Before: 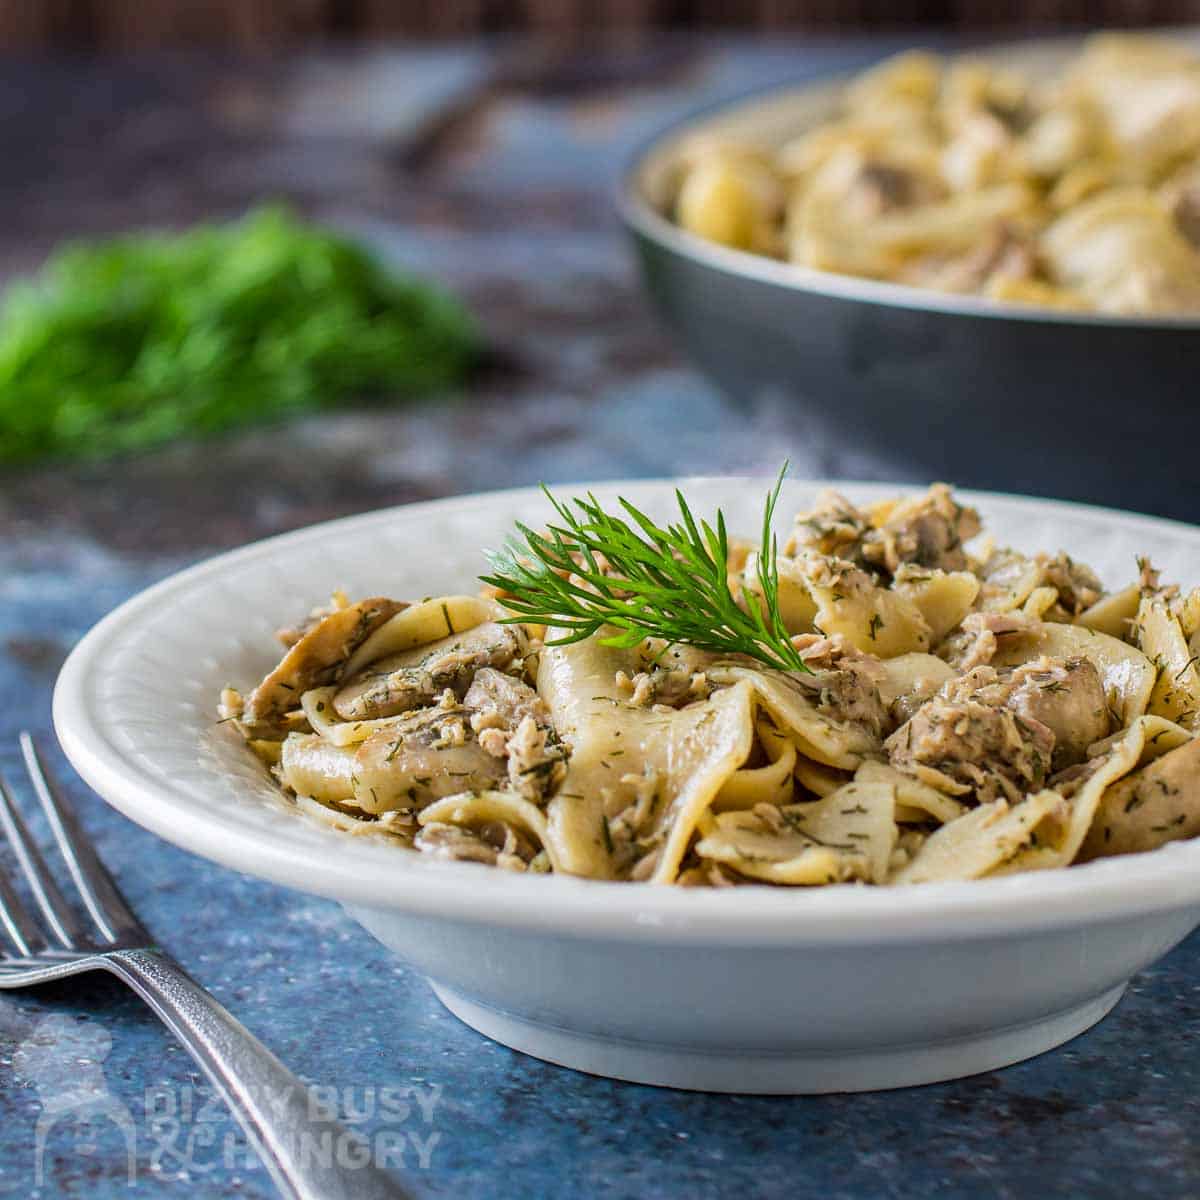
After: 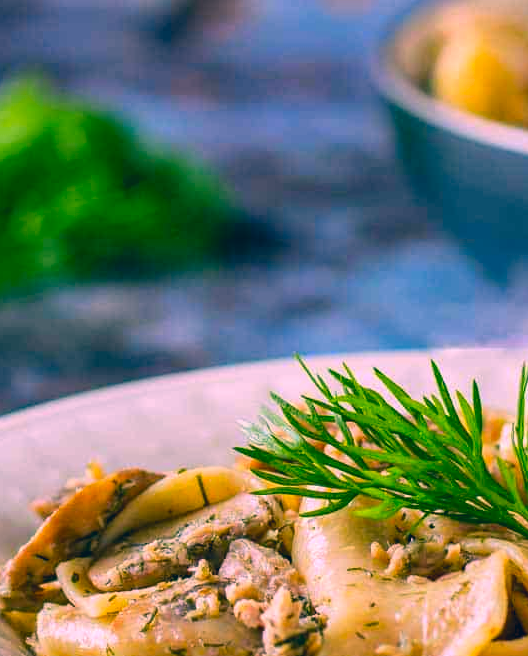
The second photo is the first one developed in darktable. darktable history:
crop: left 20.45%, top 10.767%, right 35.529%, bottom 34.547%
color correction: highlights a* 16.52, highlights b* 0.295, shadows a* -15.06, shadows b* -13.78, saturation 1.56
tone equalizer: on, module defaults
